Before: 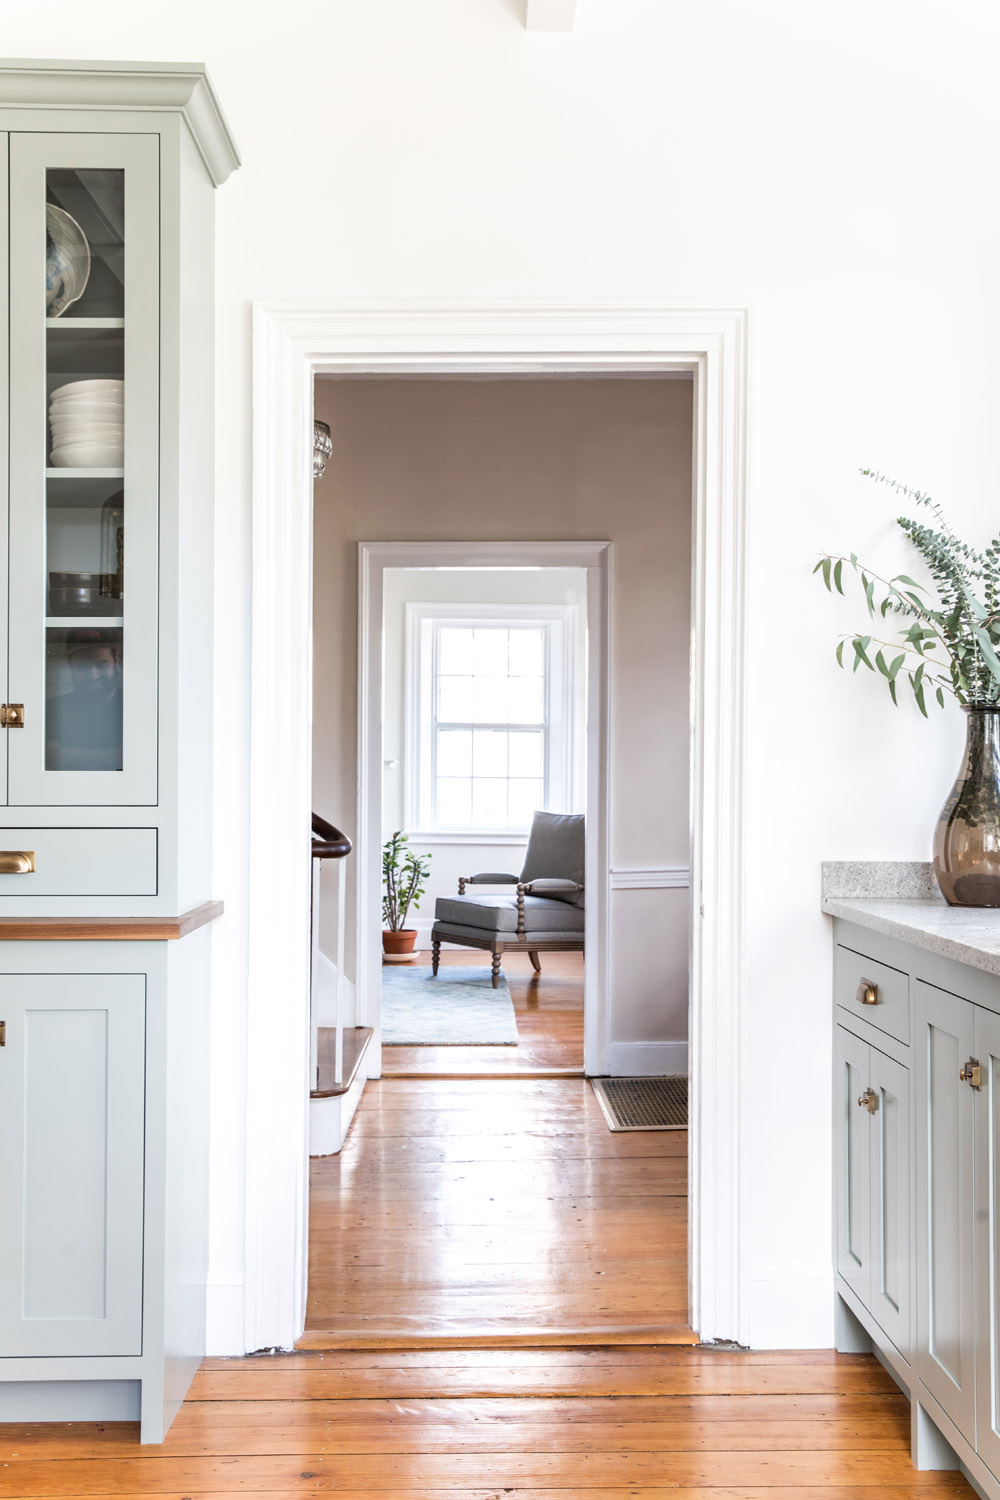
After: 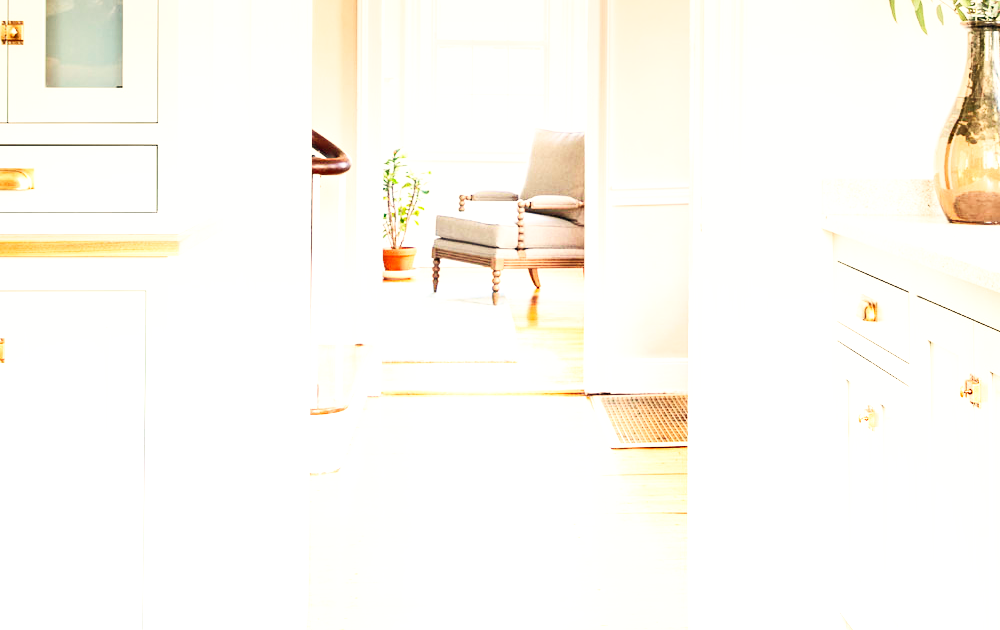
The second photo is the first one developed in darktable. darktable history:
crop: top 45.551%, bottom 12.262%
tone equalizer: on, module defaults
contrast brightness saturation: contrast 0.2, brightness 0.16, saturation 0.22
rgb curve: curves: ch0 [(0, 0) (0.093, 0.159) (0.241, 0.265) (0.414, 0.42) (1, 1)], compensate middle gray true, preserve colors basic power
base curve: curves: ch0 [(0, 0.003) (0.001, 0.002) (0.006, 0.004) (0.02, 0.022) (0.048, 0.086) (0.094, 0.234) (0.162, 0.431) (0.258, 0.629) (0.385, 0.8) (0.548, 0.918) (0.751, 0.988) (1, 1)], preserve colors none
graduated density: density -3.9 EV
white balance: red 1.123, blue 0.83
